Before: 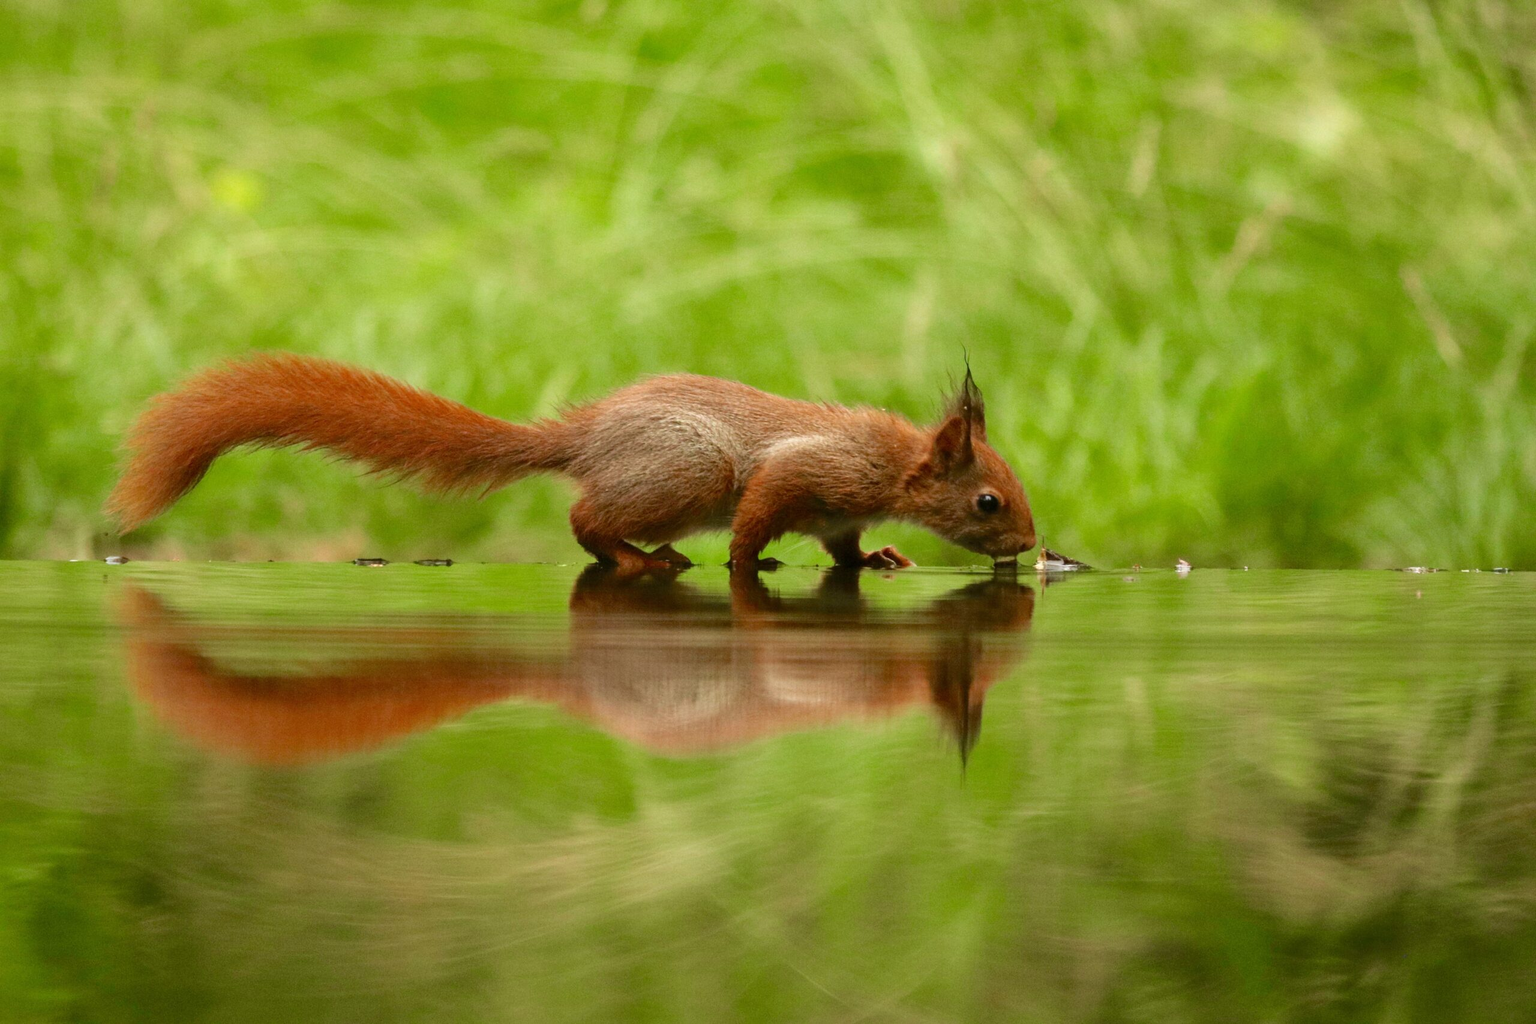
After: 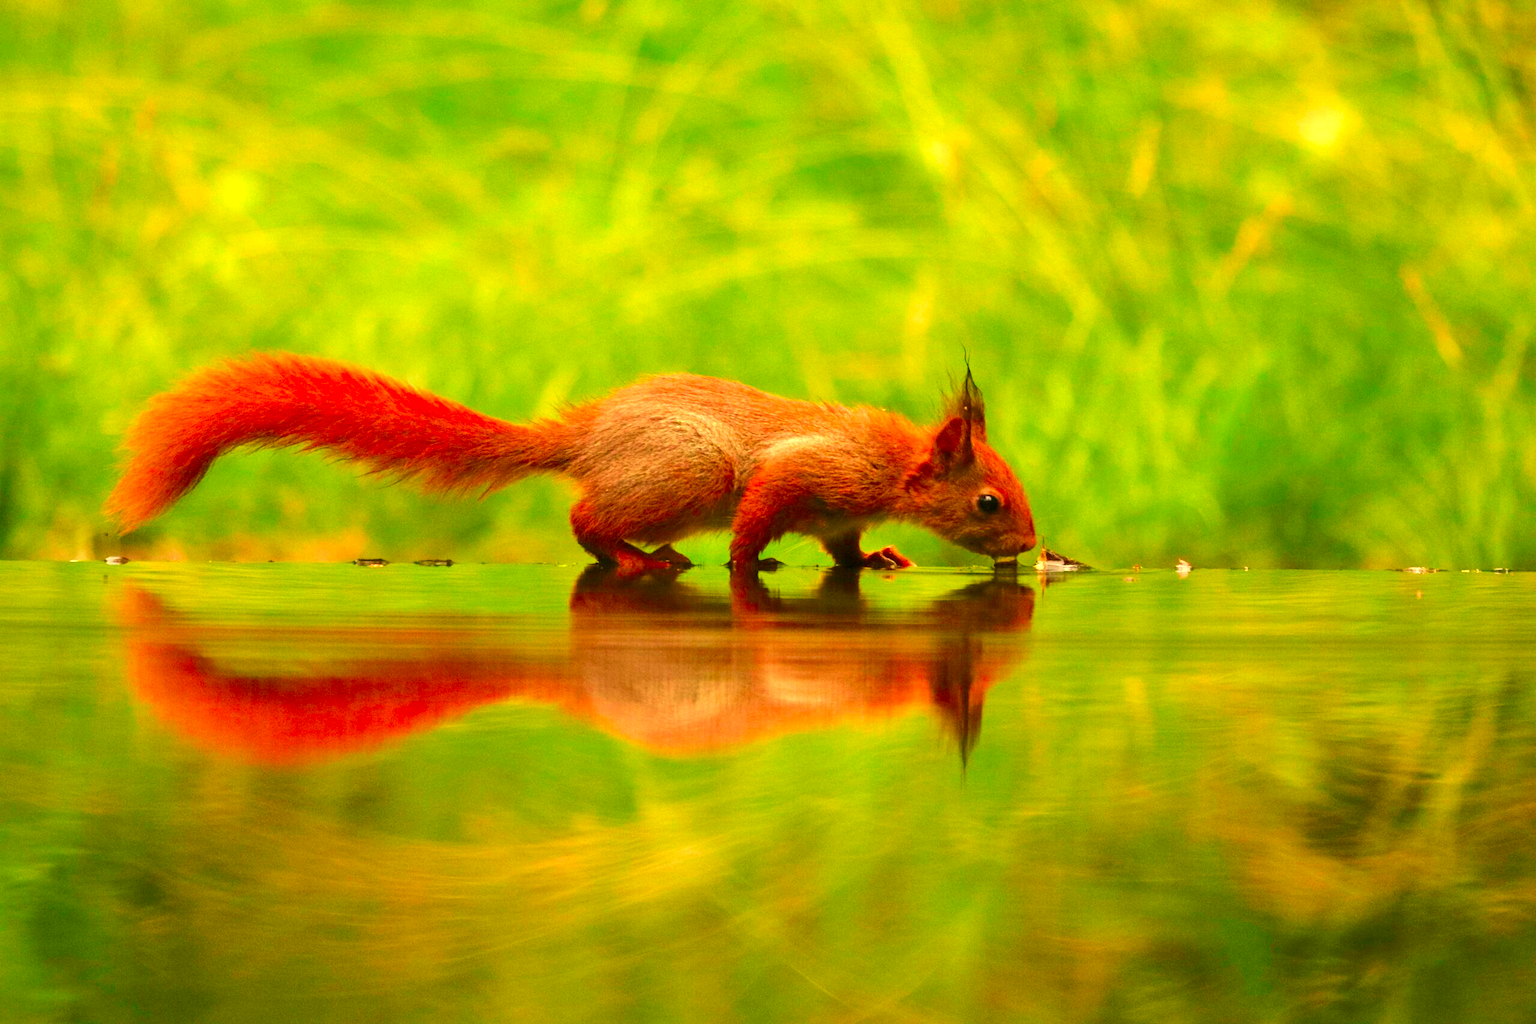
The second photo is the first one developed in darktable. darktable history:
white balance: red 1.138, green 0.996, blue 0.812
exposure: exposure 0.485 EV, compensate highlight preservation false
color contrast: green-magenta contrast 1.69, blue-yellow contrast 1.49
